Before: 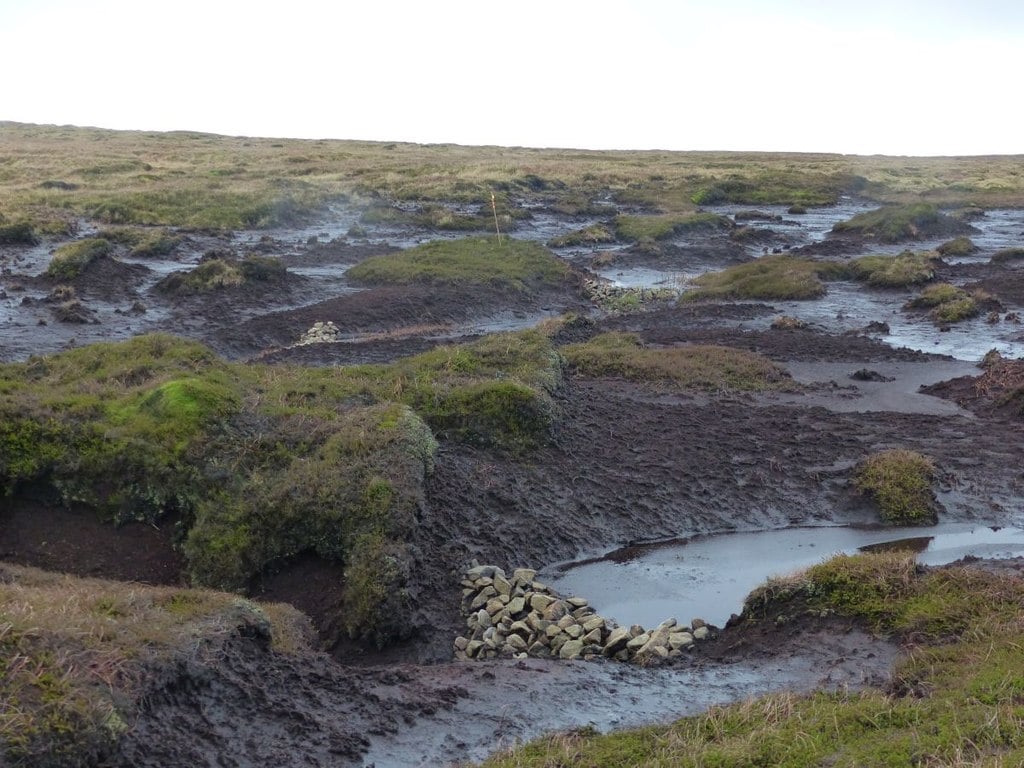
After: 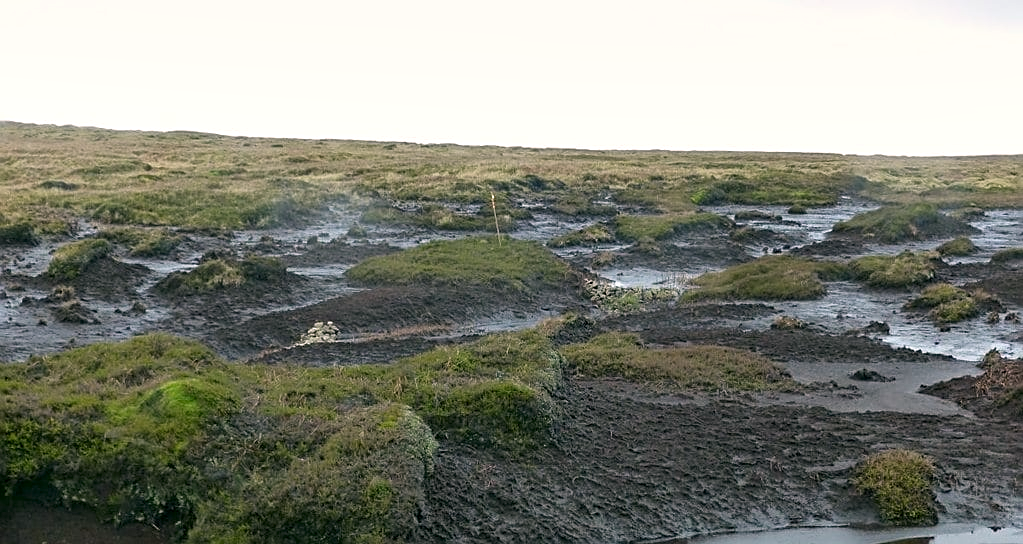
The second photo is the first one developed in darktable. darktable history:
sharpen: amount 0.578
color correction: highlights a* 4.35, highlights b* 4.94, shadows a* -8.01, shadows b* 4.9
contrast equalizer: octaves 7, y [[0.6 ×6], [0.55 ×6], [0 ×6], [0 ×6], [0 ×6]], mix 0.313
crop: right 0%, bottom 29.139%
